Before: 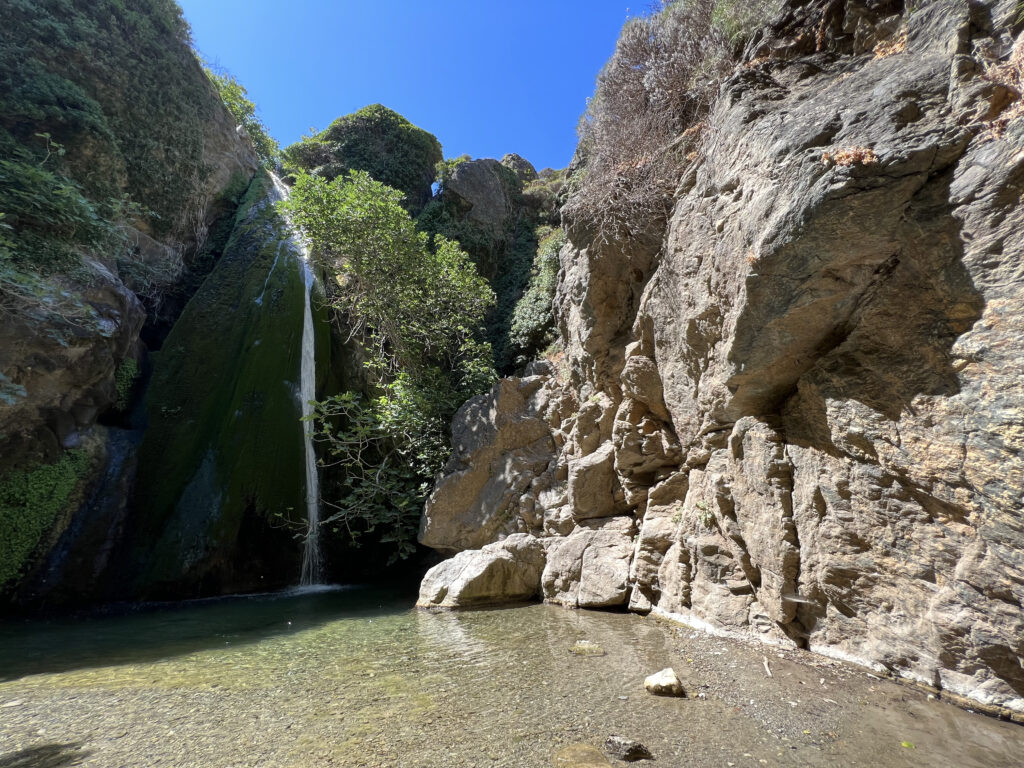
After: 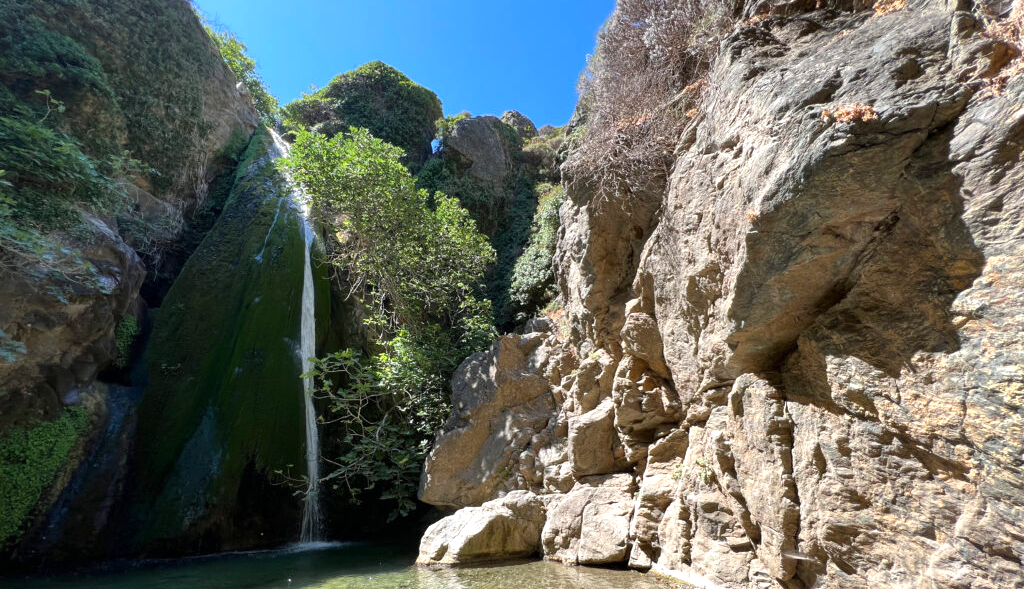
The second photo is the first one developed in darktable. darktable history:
crop: top 5.667%, bottom 17.637%
exposure: exposure 0.376 EV, compensate highlight preservation false
